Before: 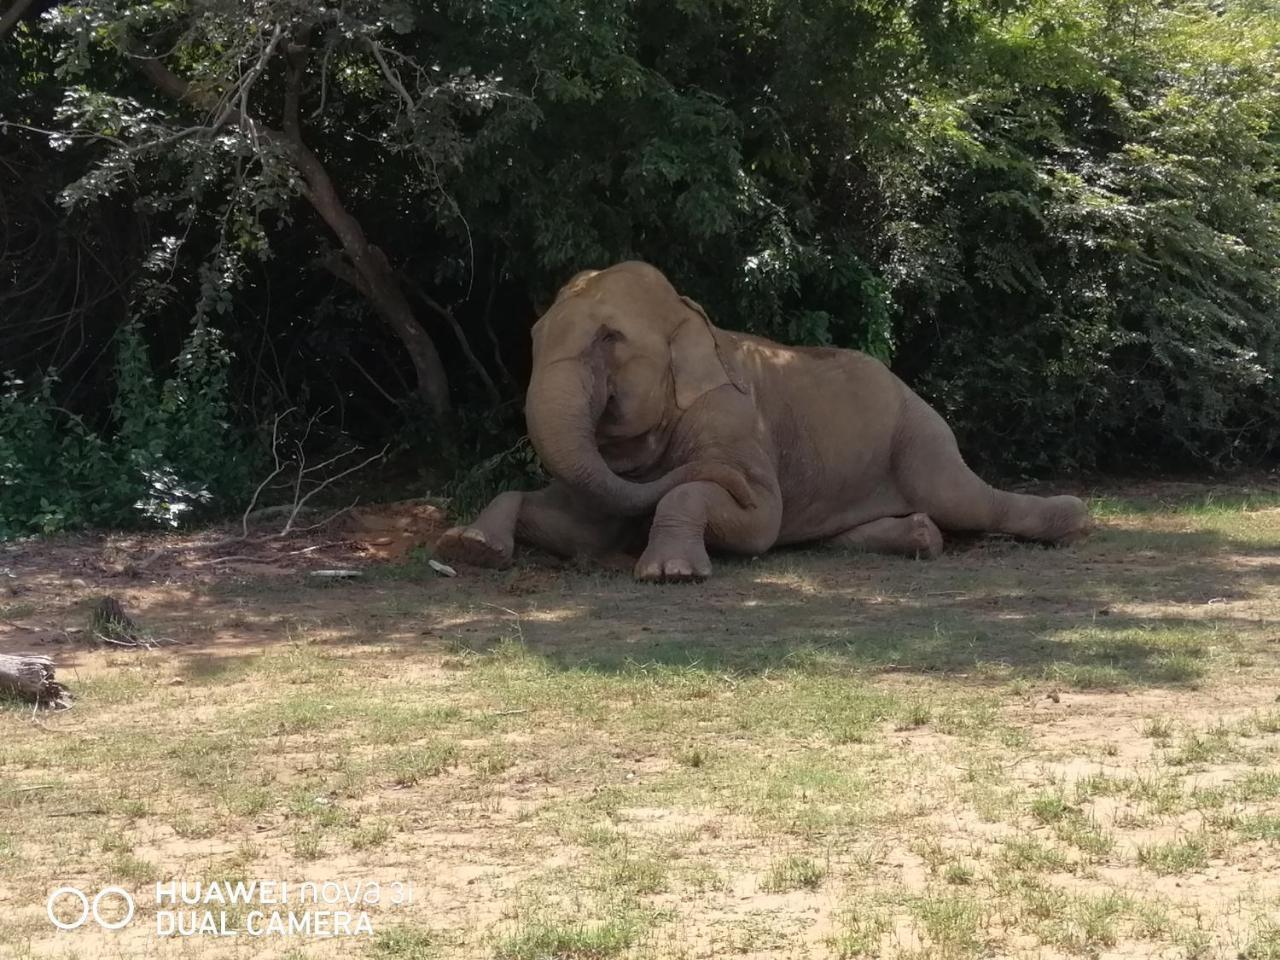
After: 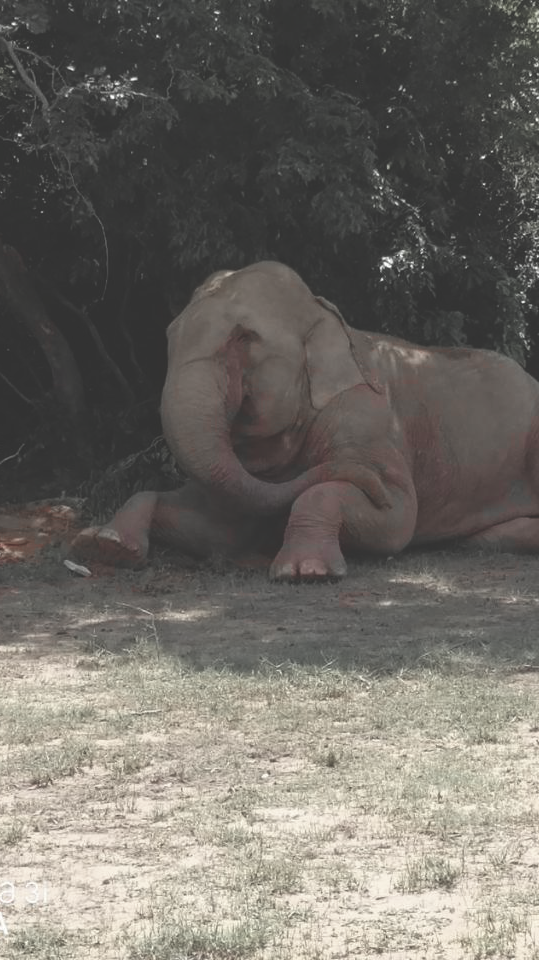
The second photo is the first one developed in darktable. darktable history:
crop: left 28.583%, right 29.231%
color zones: curves: ch1 [(0, 0.831) (0.08, 0.771) (0.157, 0.268) (0.241, 0.207) (0.562, -0.005) (0.714, -0.013) (0.876, 0.01) (1, 0.831)]
exposure: black level correction -0.03, compensate highlight preservation false
